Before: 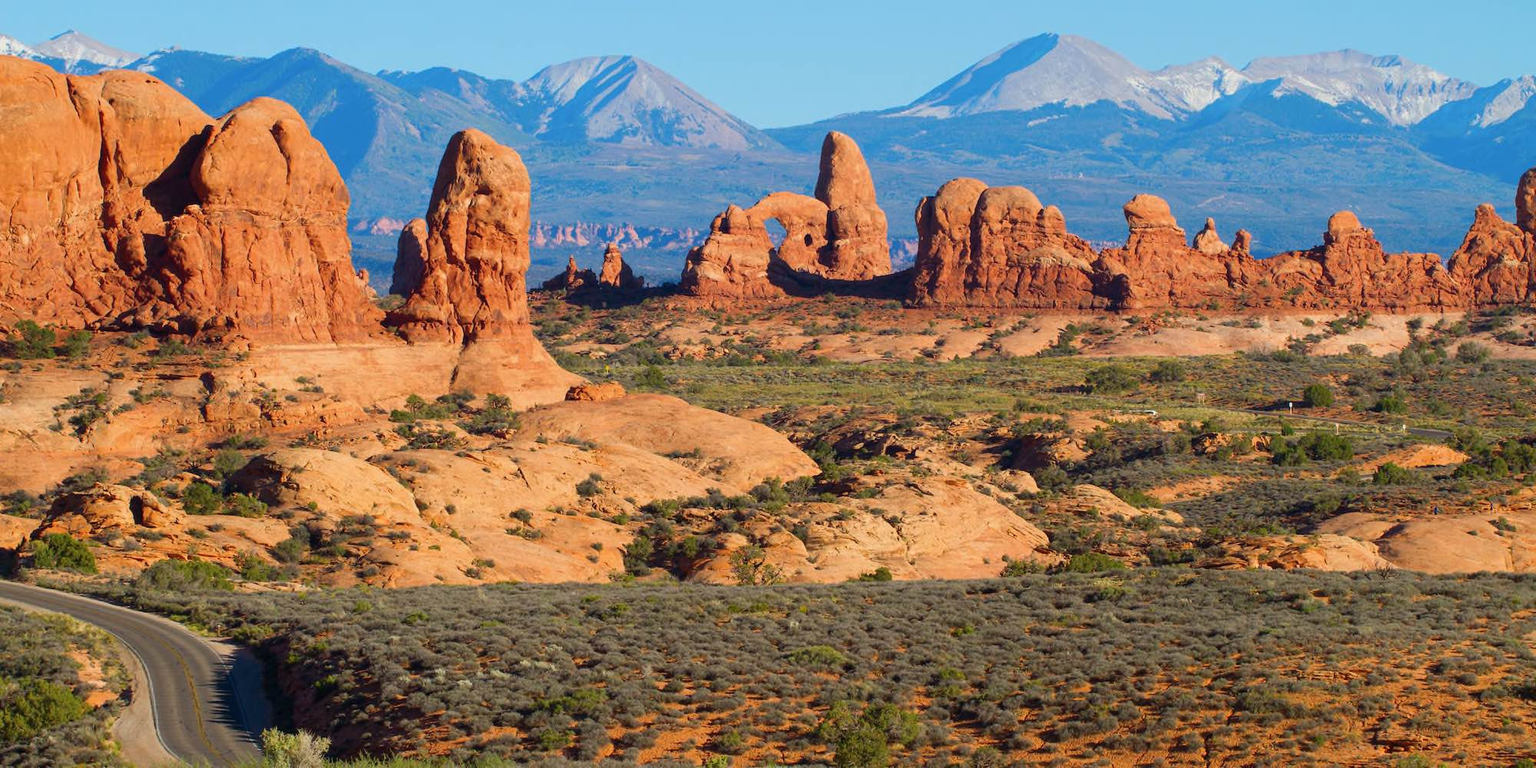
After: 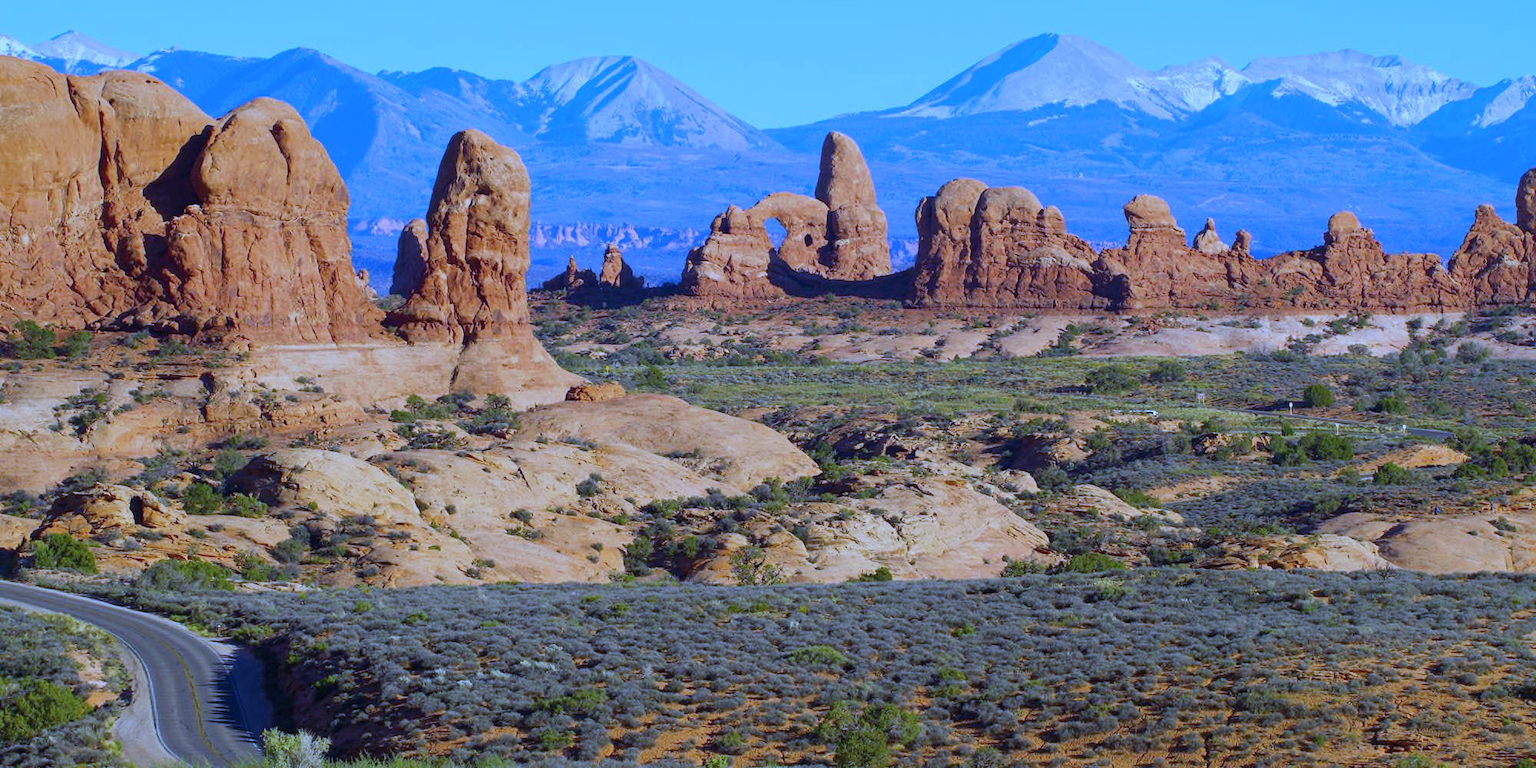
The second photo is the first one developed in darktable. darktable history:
white balance: red 0.766, blue 1.537
shadows and highlights: shadows 25, highlights -25
